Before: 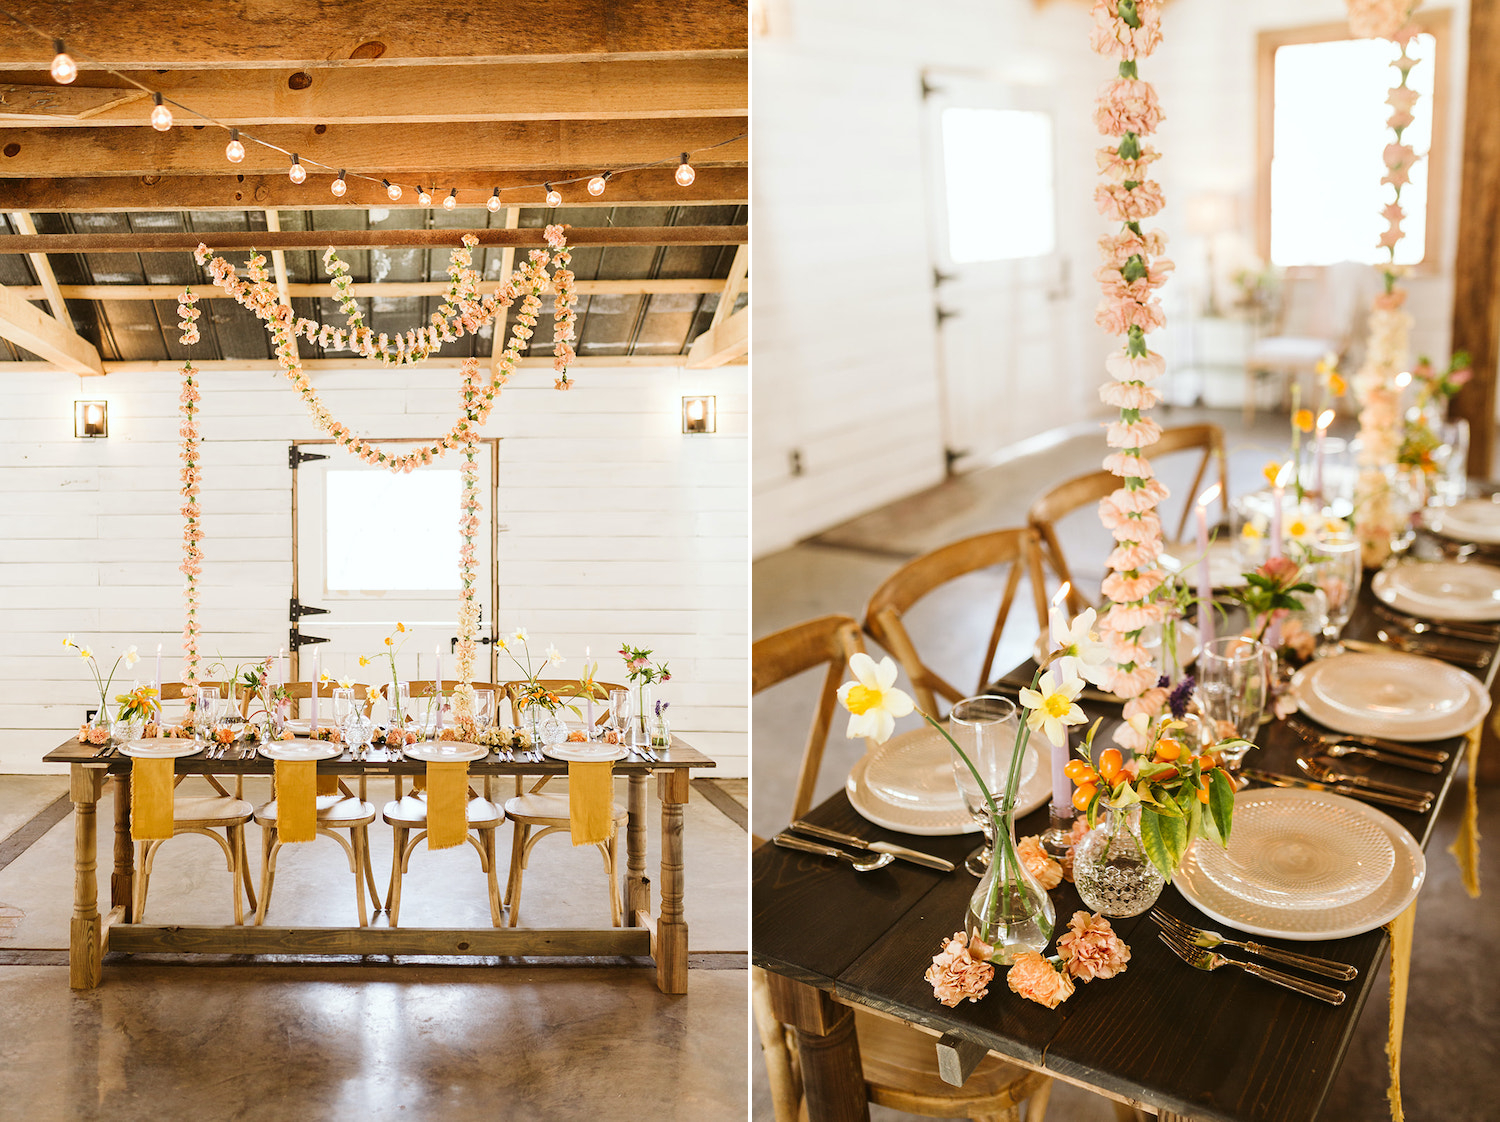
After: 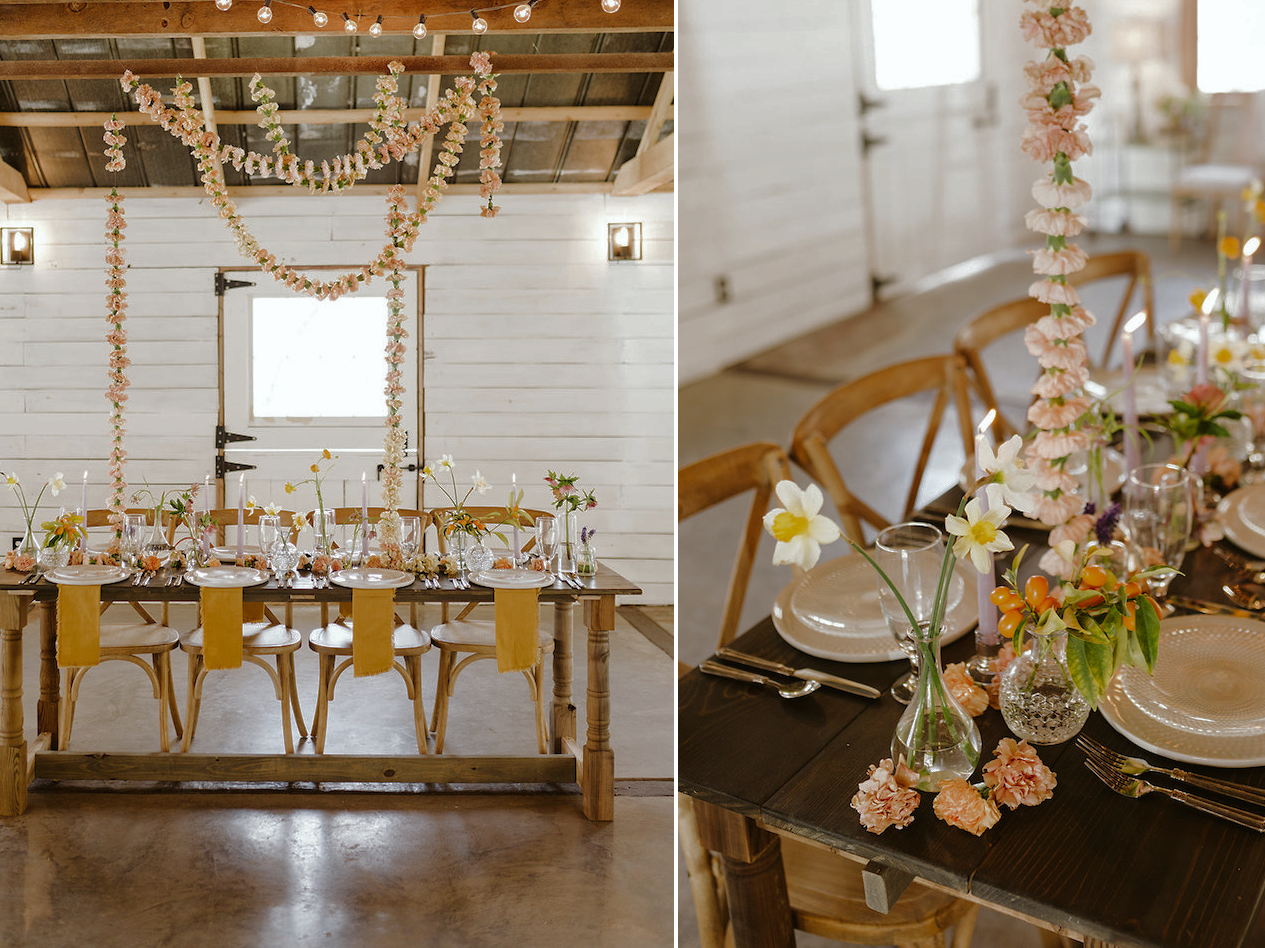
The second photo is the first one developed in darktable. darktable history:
base curve: curves: ch0 [(0, 0) (0.841, 0.609) (1, 1)], preserve colors average RGB
crop and rotate: left 4.94%, top 15.473%, right 10.715%
